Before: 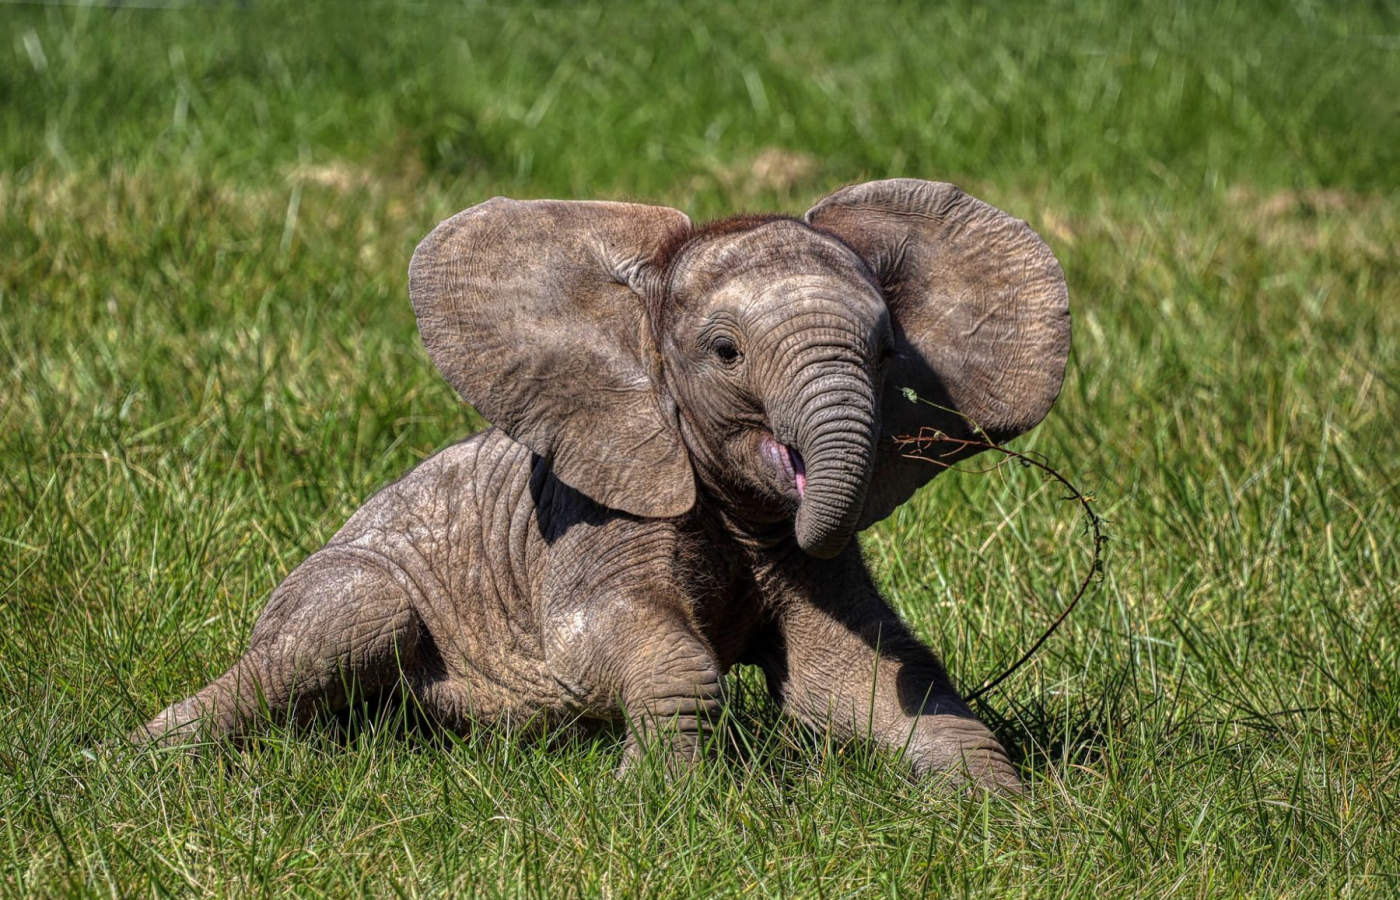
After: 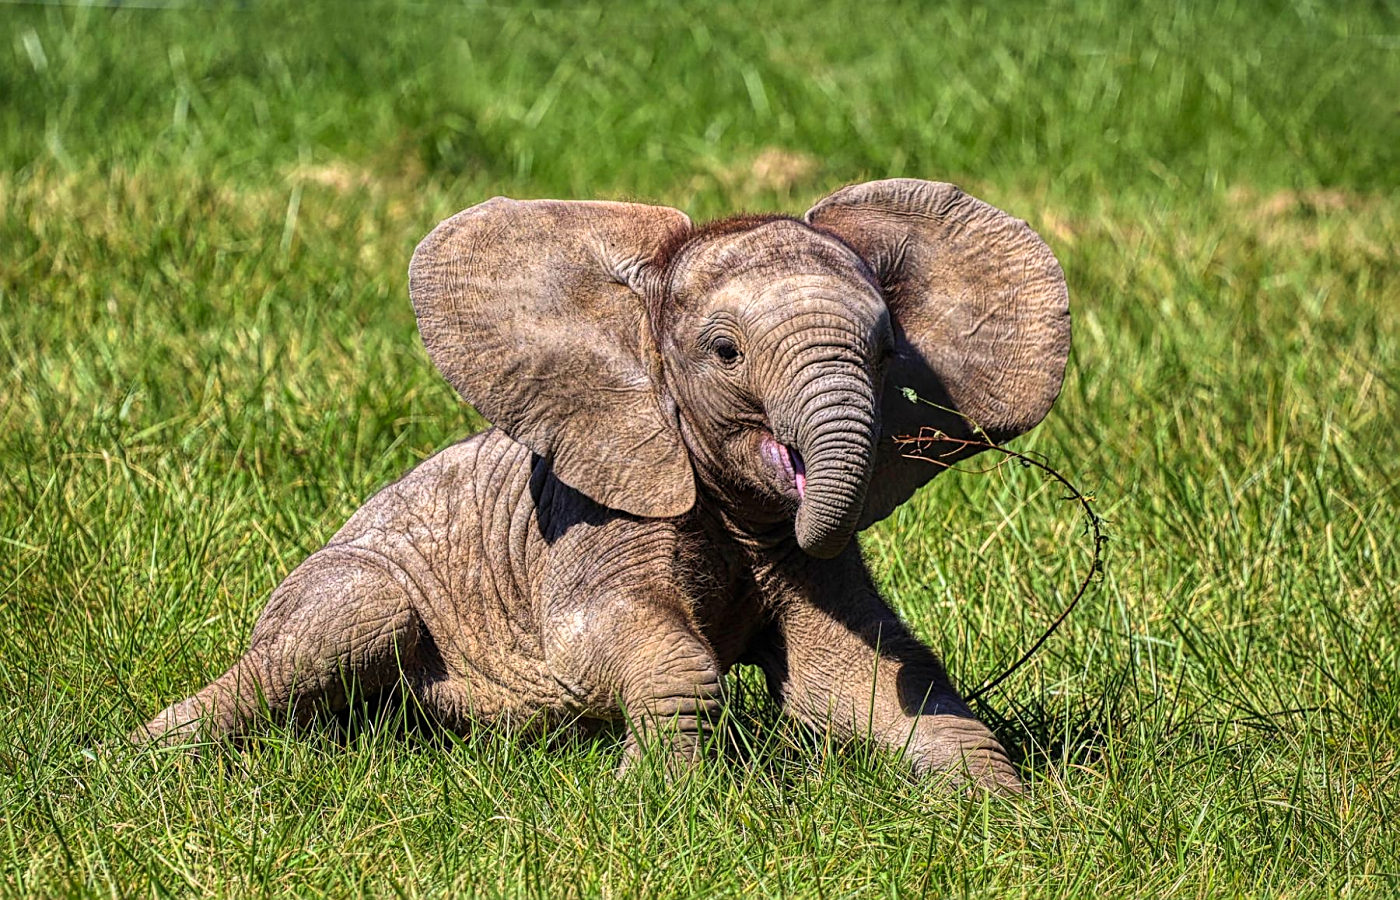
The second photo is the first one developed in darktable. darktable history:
sharpen: on, module defaults
contrast brightness saturation: contrast 0.199, brightness 0.156, saturation 0.219
velvia: on, module defaults
